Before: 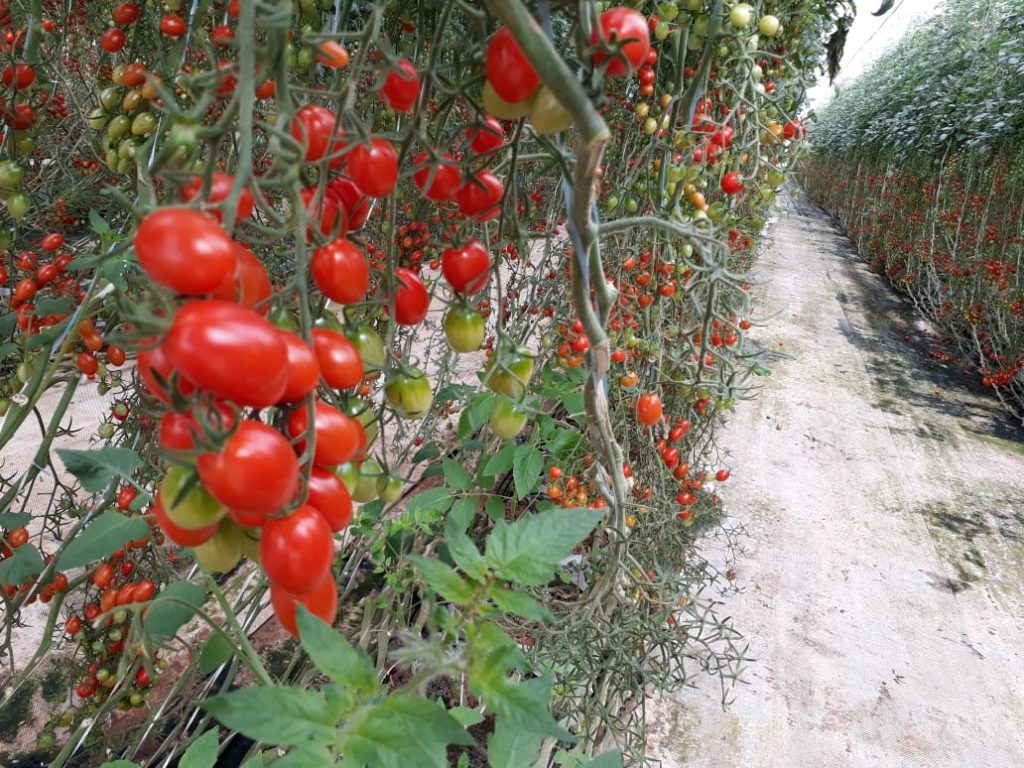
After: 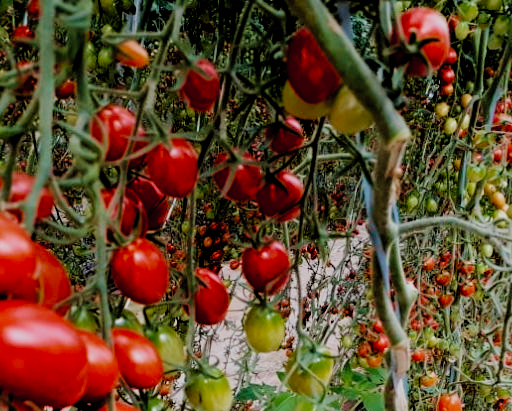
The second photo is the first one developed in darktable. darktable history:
crop: left 19.556%, right 30.401%, bottom 46.458%
filmic rgb: black relative exposure -2.85 EV, white relative exposure 4.56 EV, hardness 1.77, contrast 1.25, preserve chrominance no, color science v5 (2021)
velvia: strength 45%
